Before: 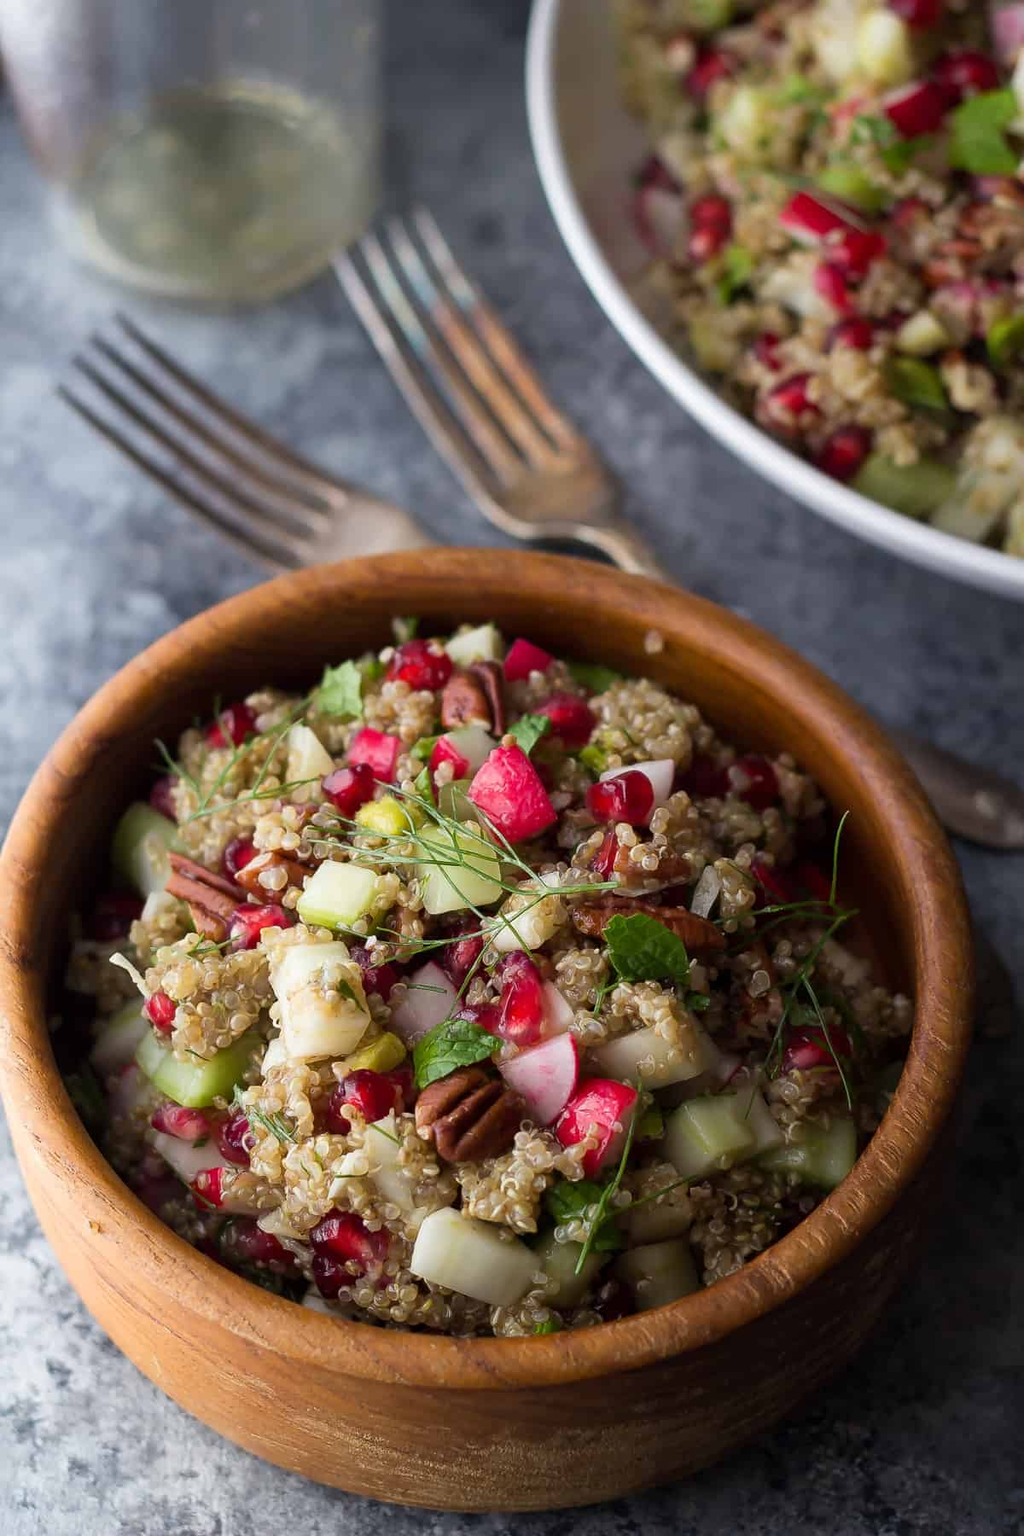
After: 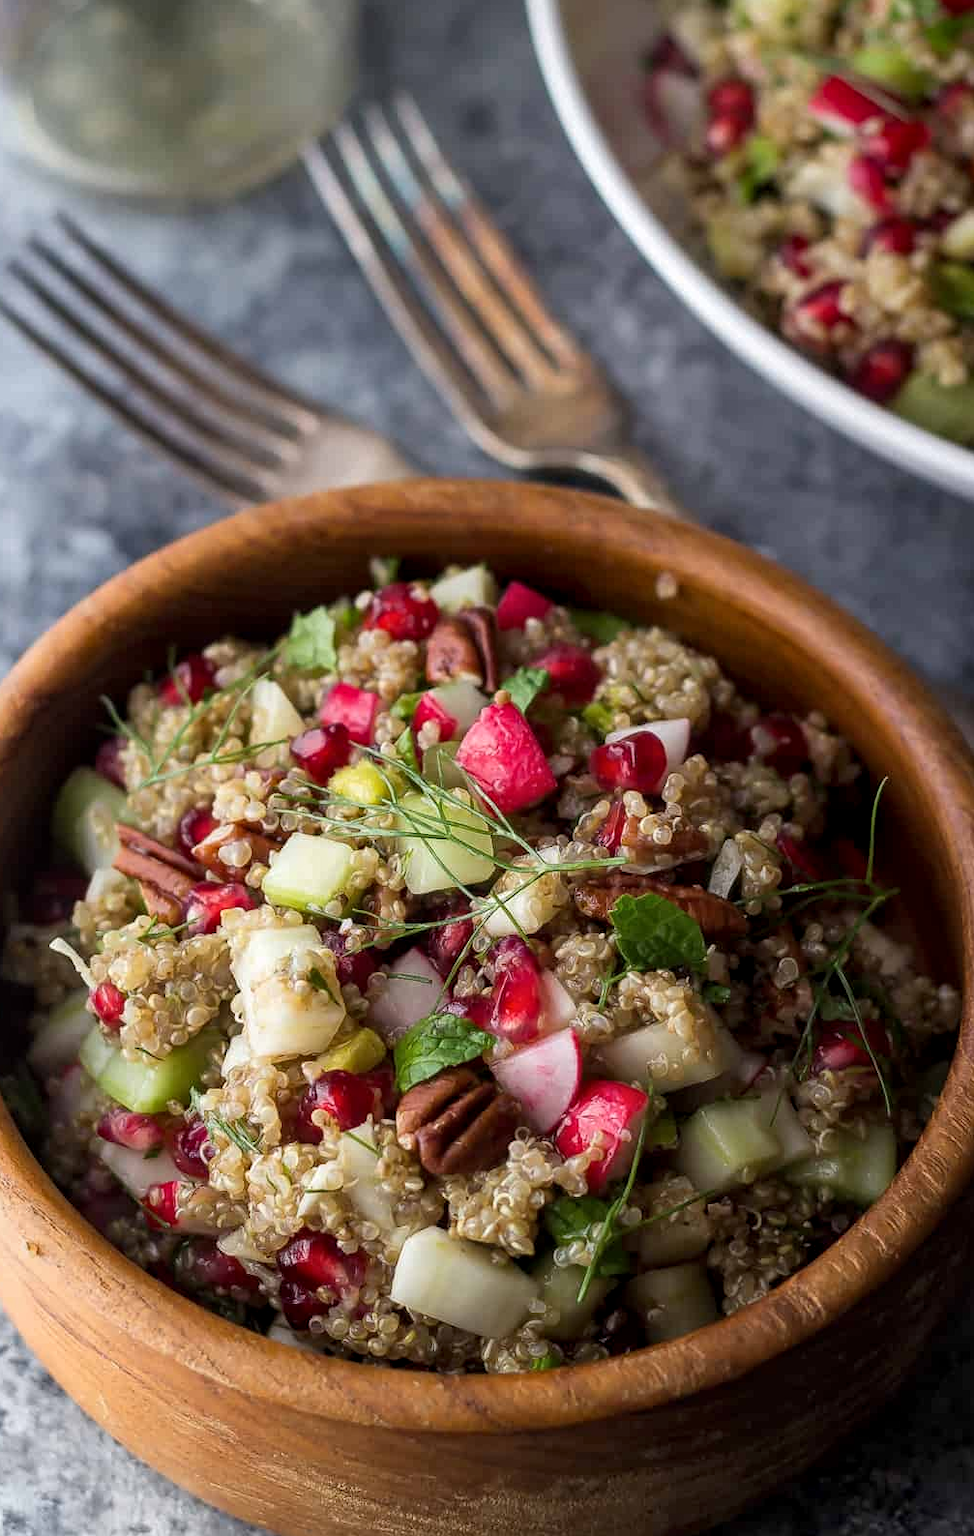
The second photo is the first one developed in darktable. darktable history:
crop: left 6.446%, top 8.188%, right 9.538%, bottom 3.548%
local contrast: on, module defaults
